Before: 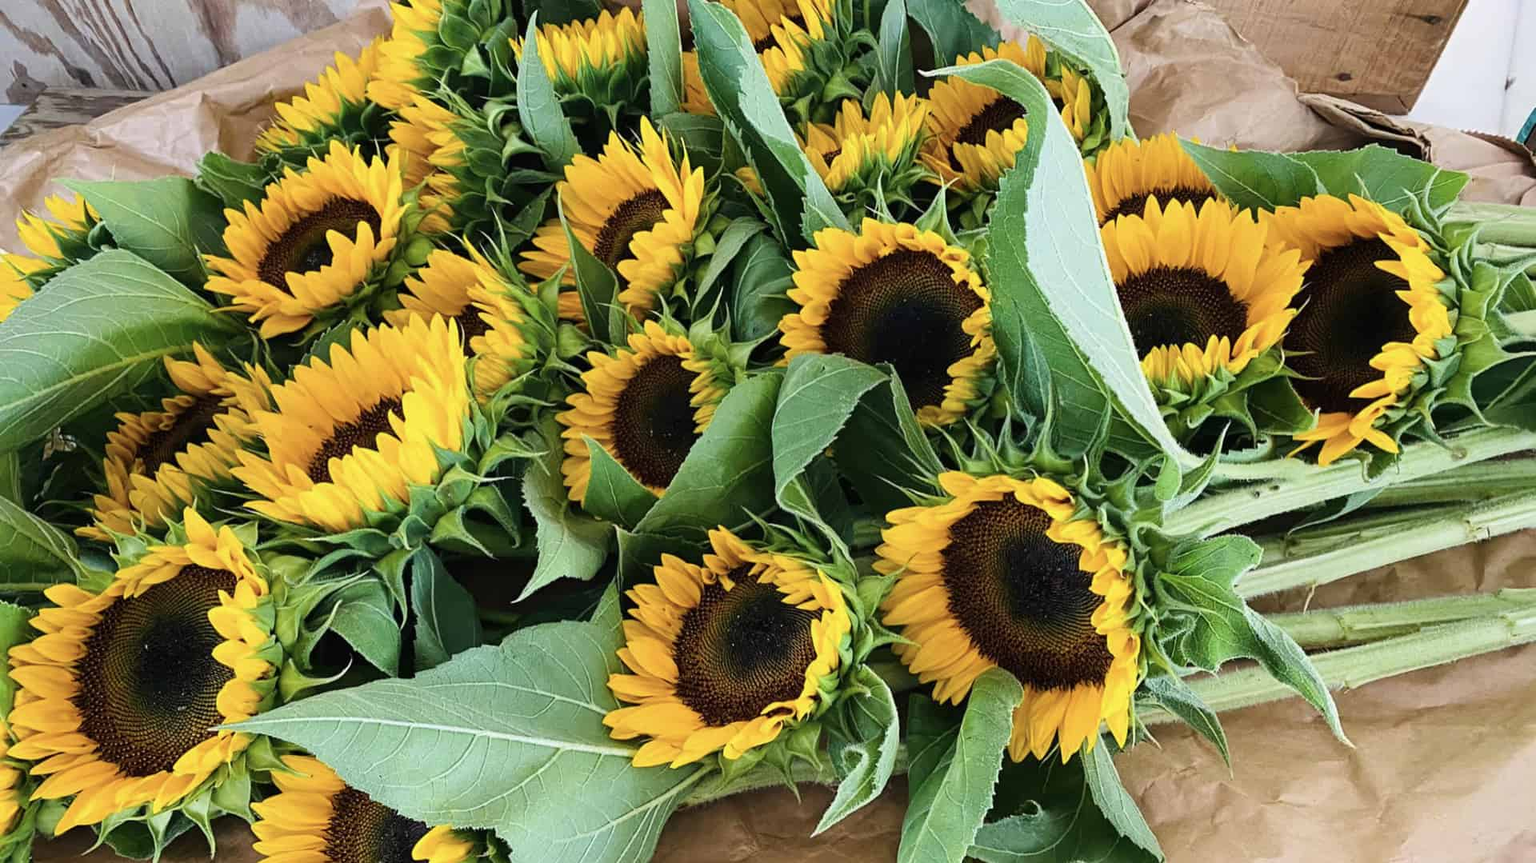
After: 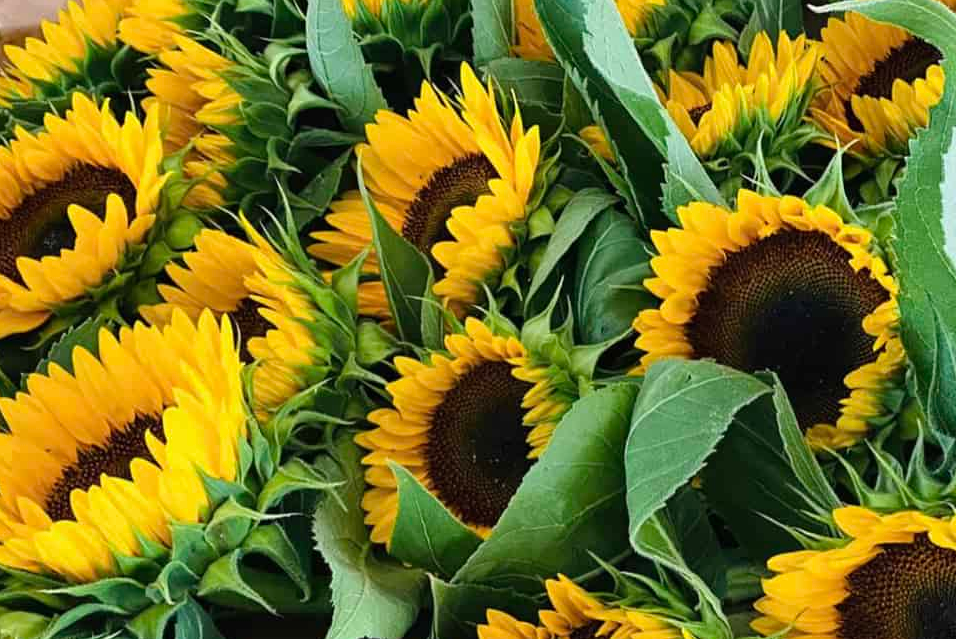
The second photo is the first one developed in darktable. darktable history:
crop: left 17.743%, top 7.766%, right 32.444%, bottom 32.638%
